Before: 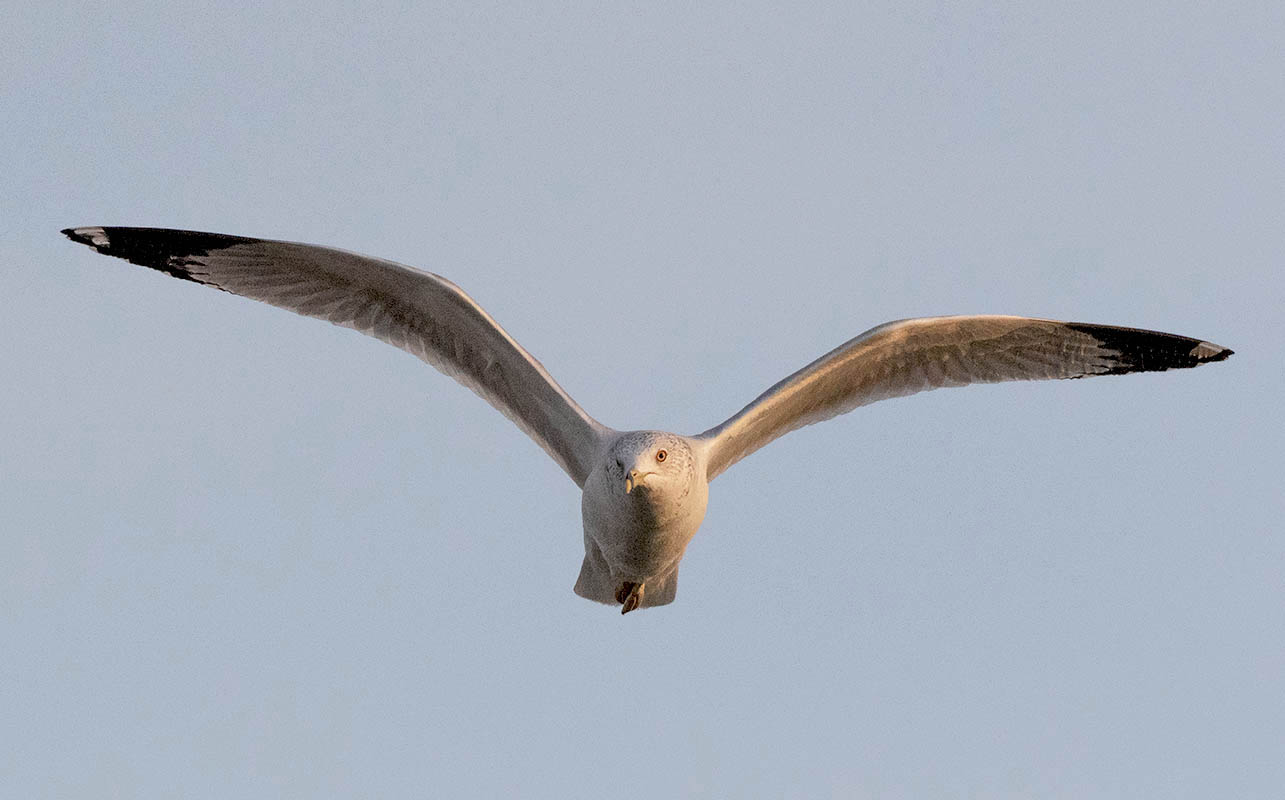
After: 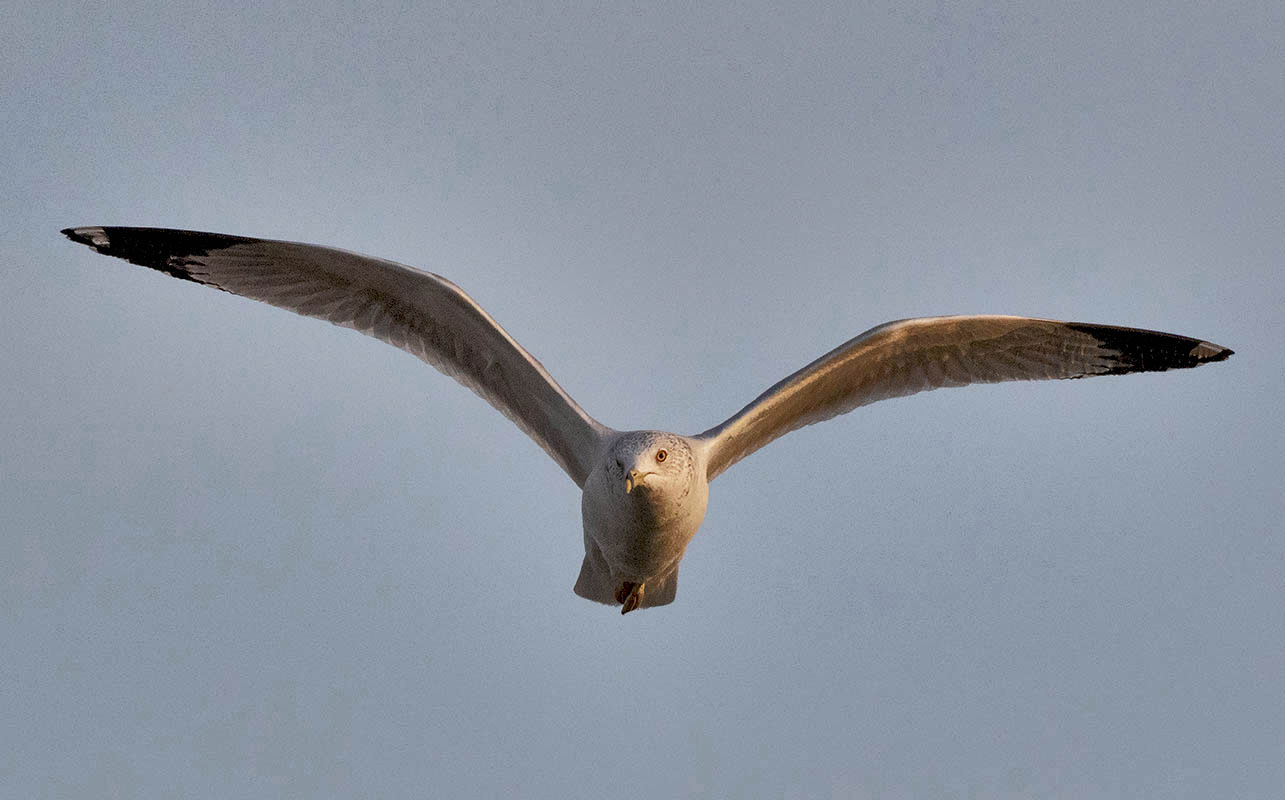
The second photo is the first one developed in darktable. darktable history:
base curve: curves: ch0 [(0, 0) (0.472, 0.508) (1, 1)], preserve colors none
shadows and highlights: radius 106.37, shadows 40.67, highlights -71.5, low approximation 0.01, soften with gaussian
